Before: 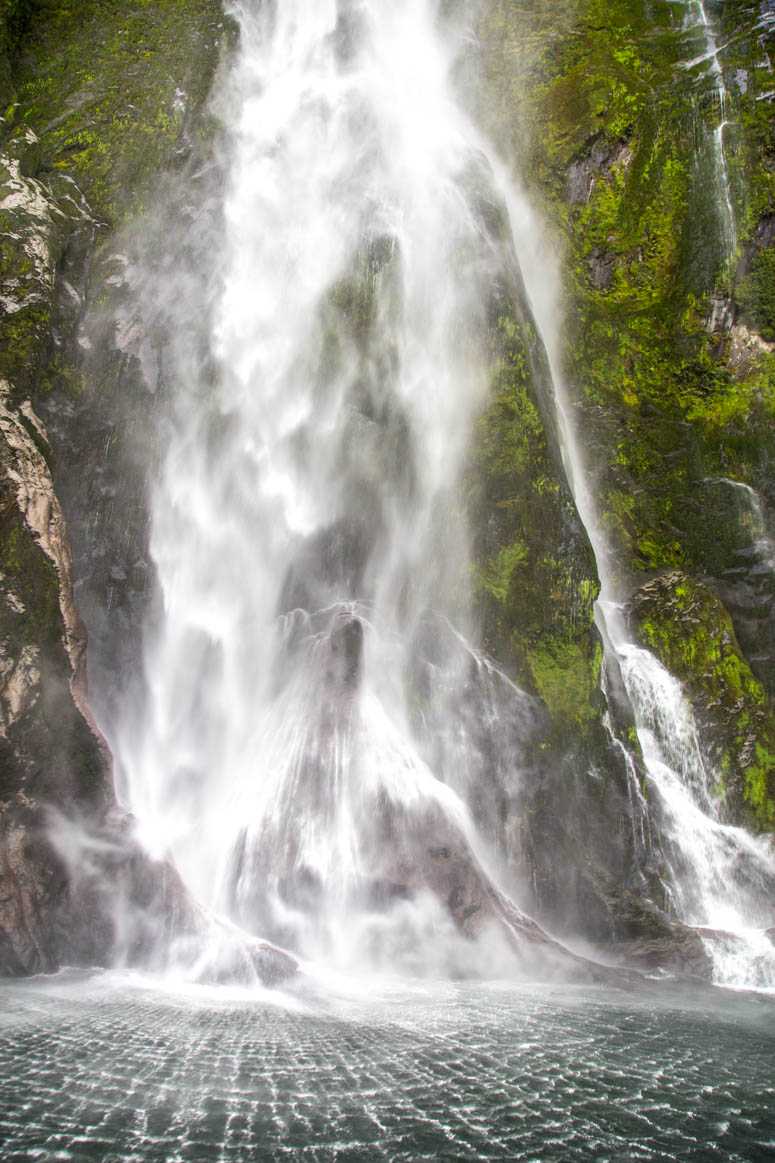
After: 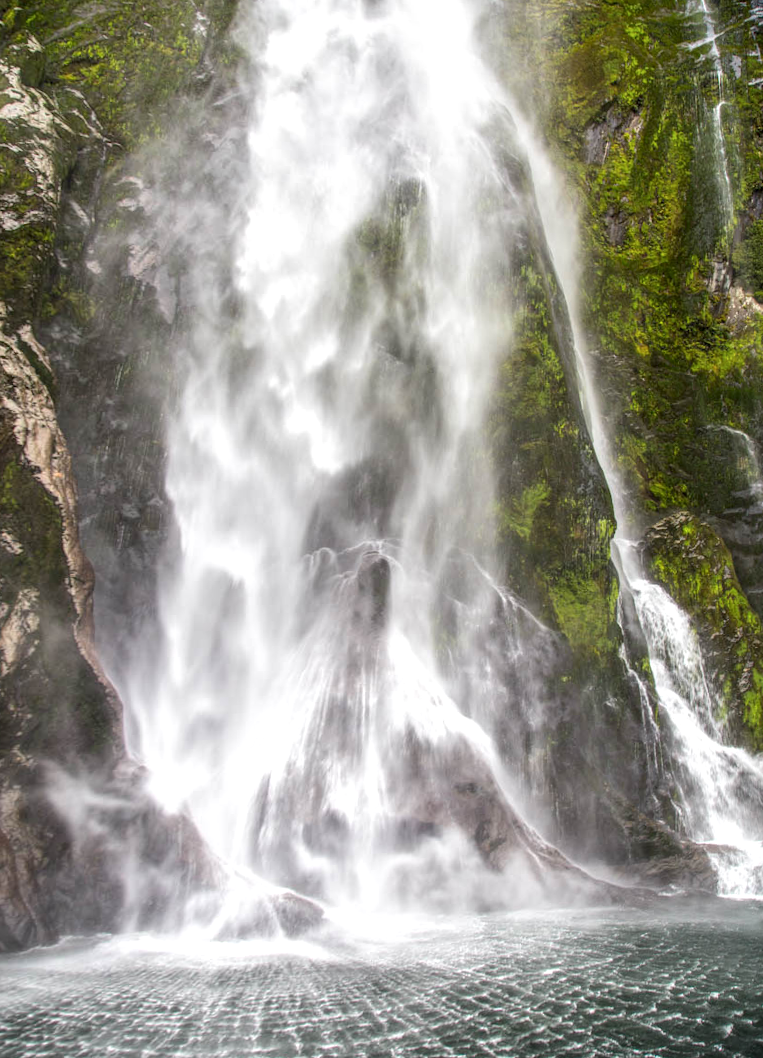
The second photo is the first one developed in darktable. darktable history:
rotate and perspective: rotation -0.013°, lens shift (vertical) -0.027, lens shift (horizontal) 0.178, crop left 0.016, crop right 0.989, crop top 0.082, crop bottom 0.918
tone equalizer: on, module defaults
local contrast: on, module defaults
